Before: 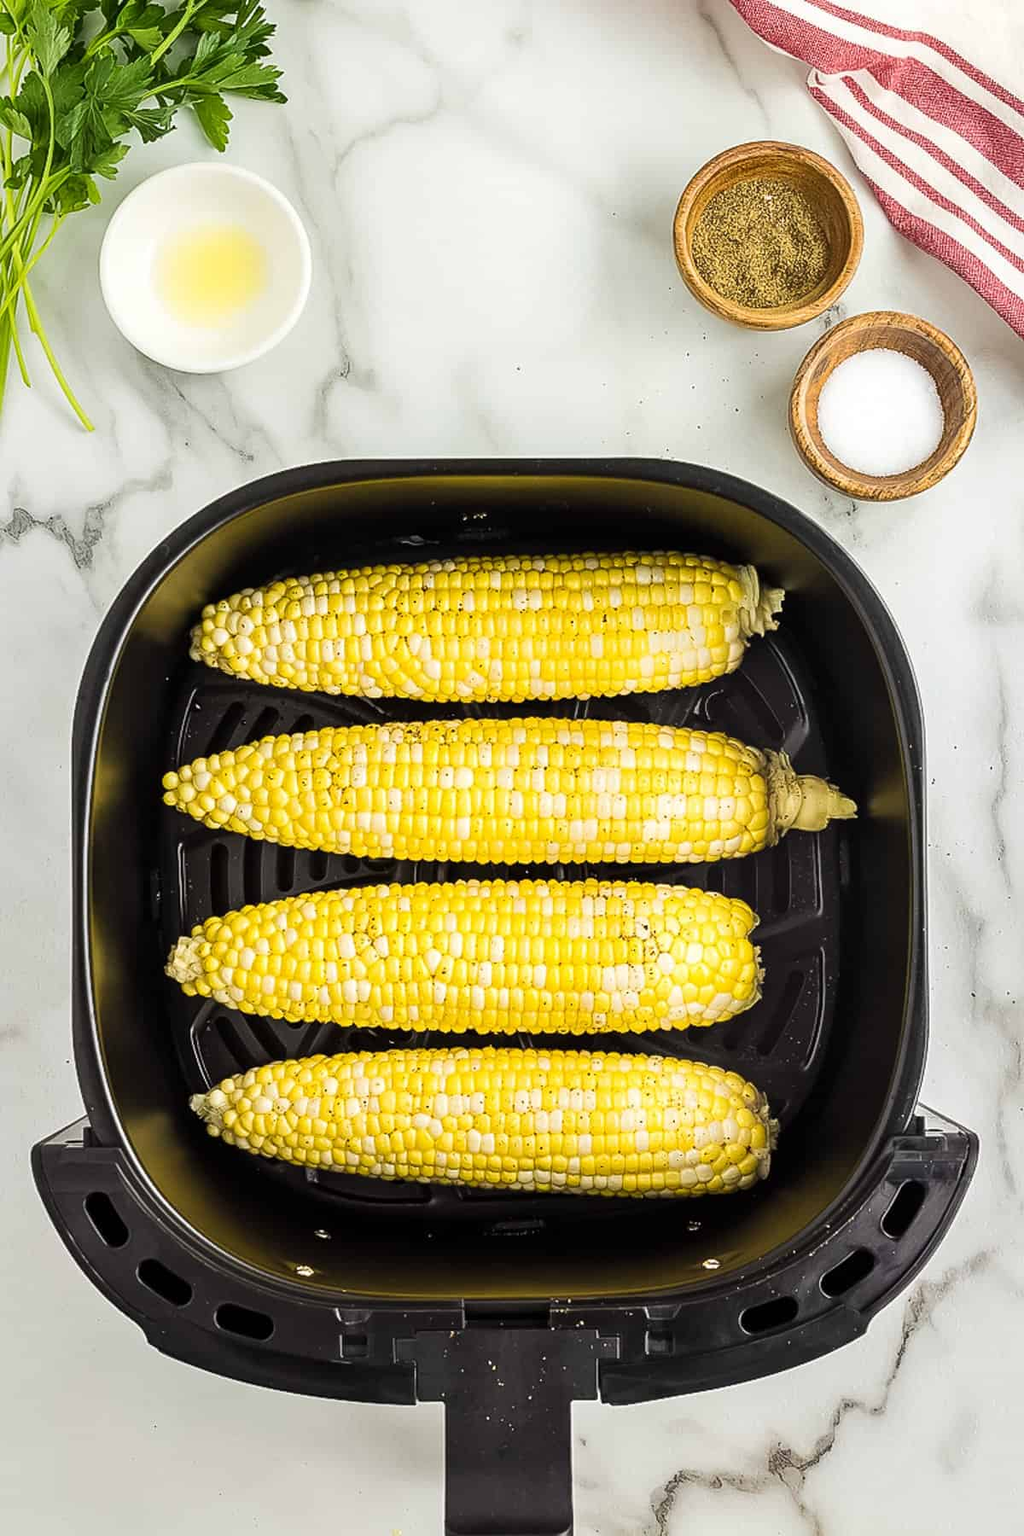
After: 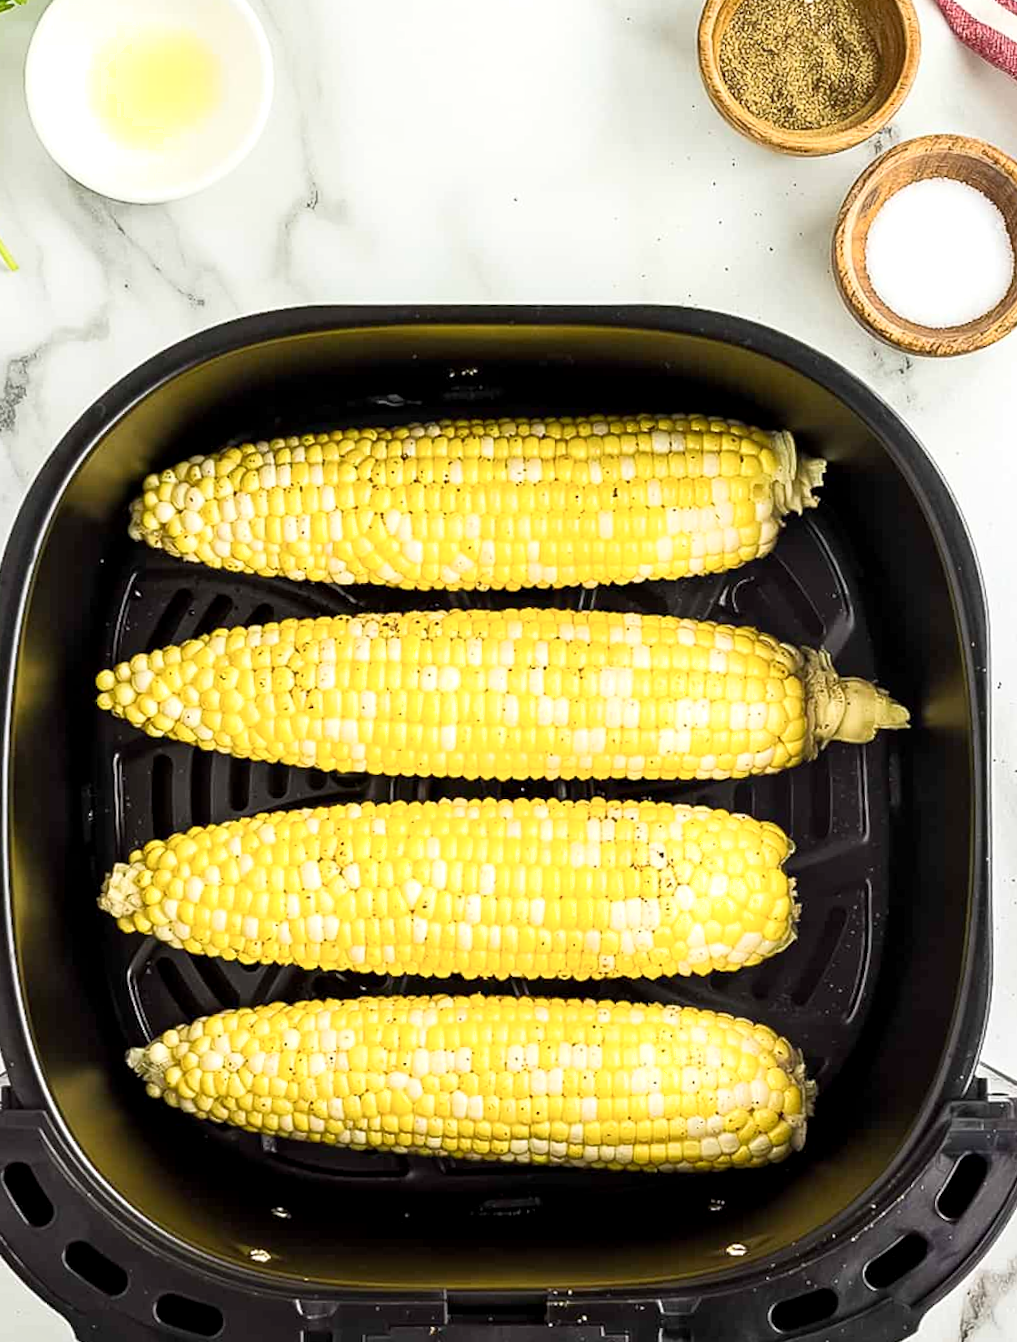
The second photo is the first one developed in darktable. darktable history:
exposure: black level correction 0.002, exposure 0.15 EV, compensate highlight preservation false
crop and rotate: angle -3.27°, left 5.211%, top 5.211%, right 4.607%, bottom 4.607%
rotate and perspective: rotation -3°, crop left 0.031, crop right 0.968, crop top 0.07, crop bottom 0.93
shadows and highlights: shadows 0, highlights 40
